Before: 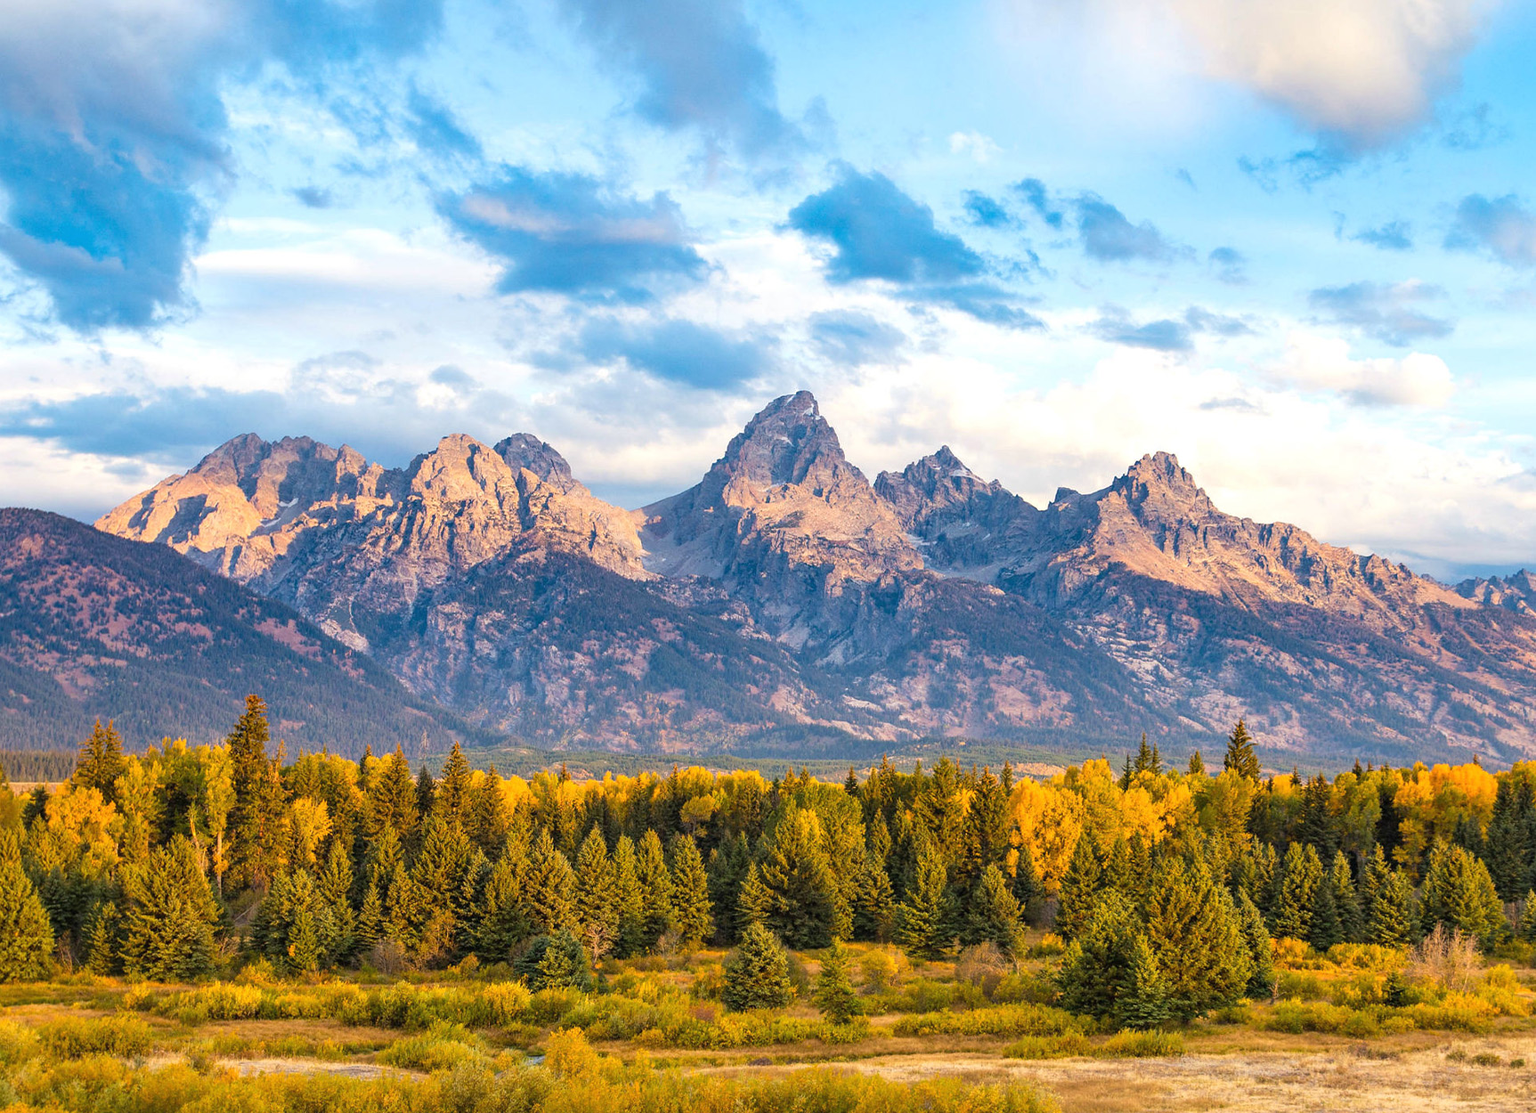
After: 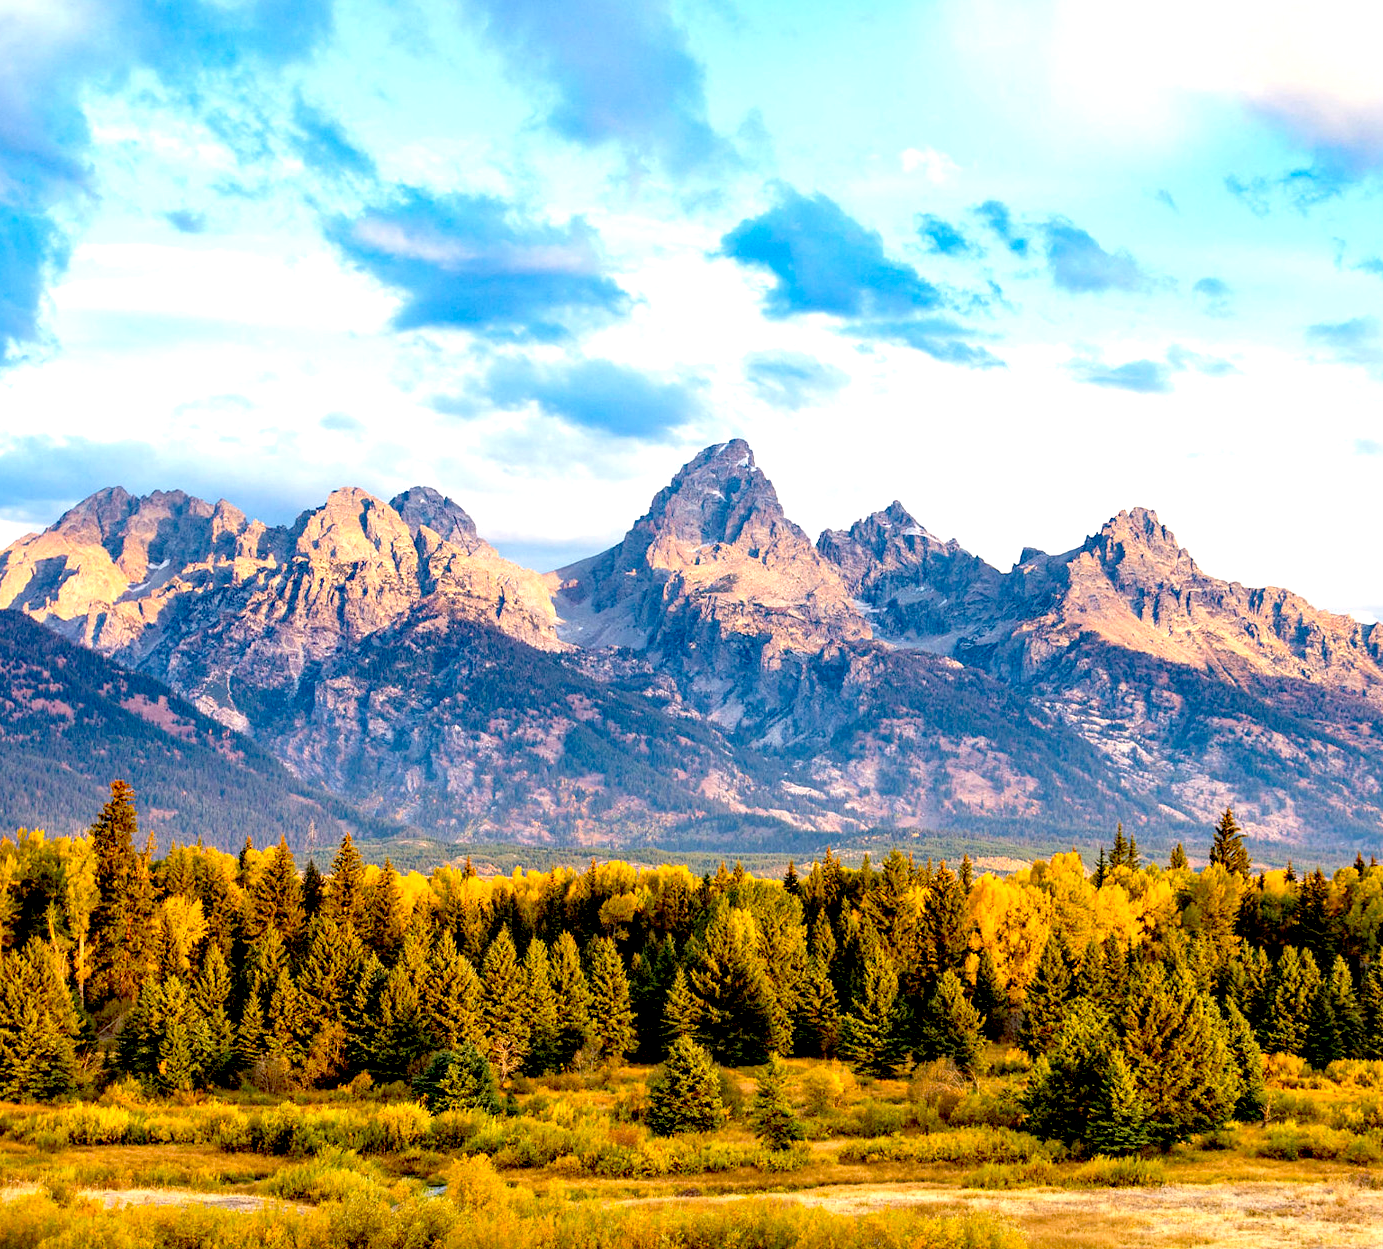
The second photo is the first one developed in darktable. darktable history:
exposure: black level correction 0.04, exposure 0.5 EV, compensate highlight preservation false
crop and rotate: left 9.597%, right 10.195%
